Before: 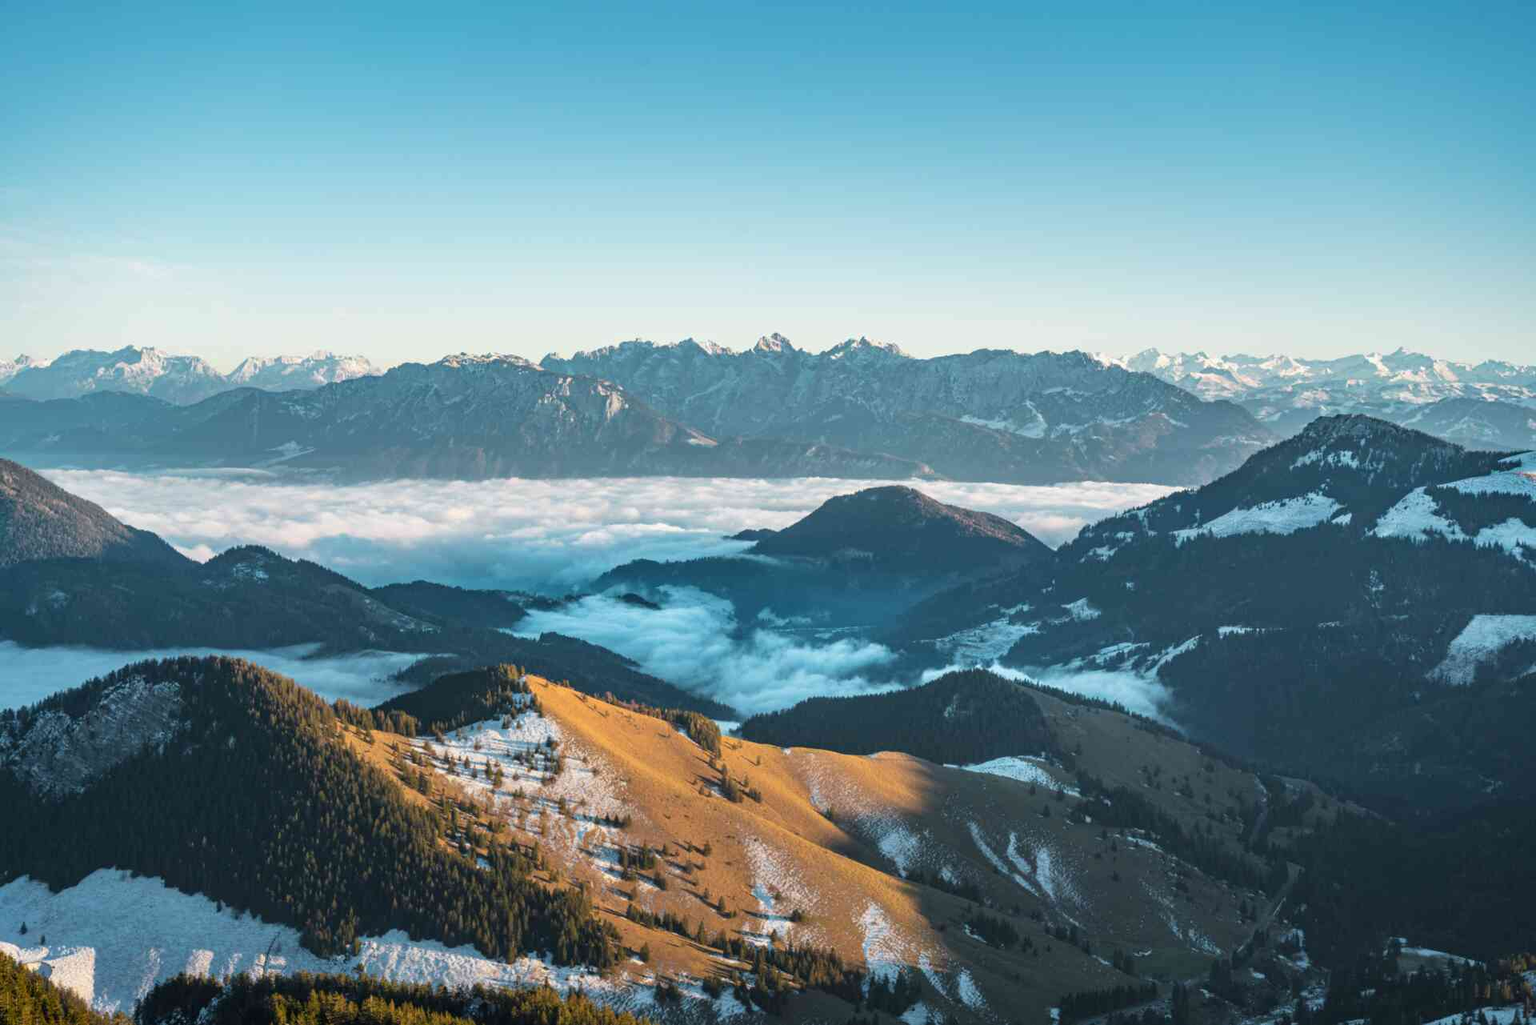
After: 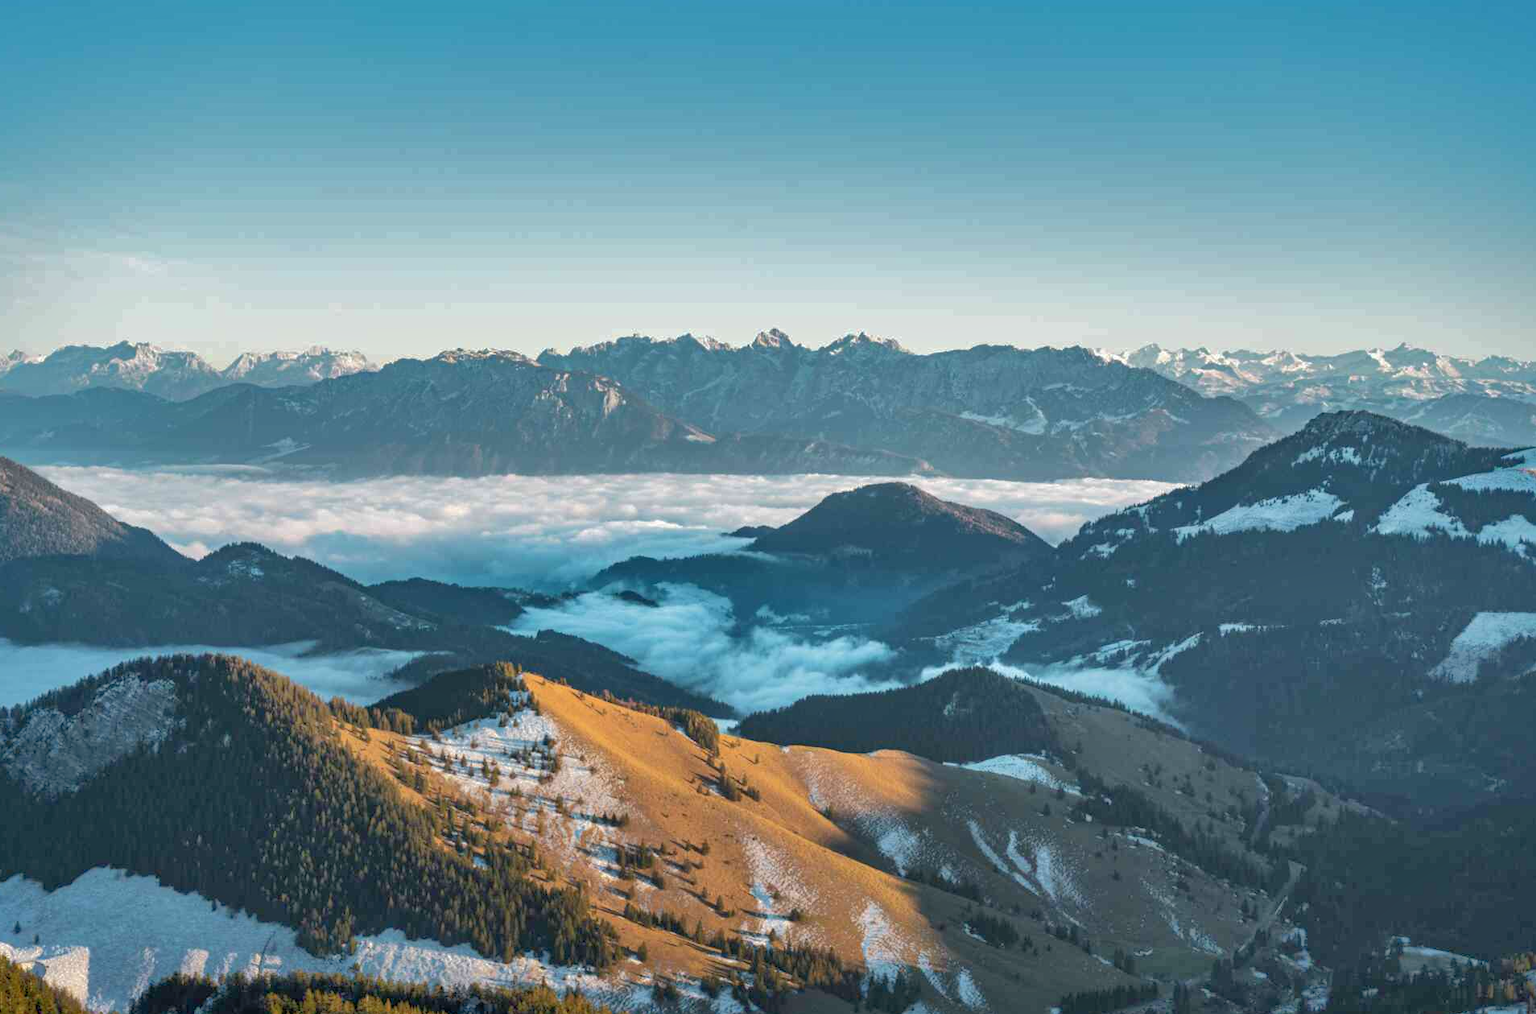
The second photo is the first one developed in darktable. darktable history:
shadows and highlights: shadows 59.19, highlights -60.07, highlights color adjustment 0.614%
crop: left 0.439%, top 0.67%, right 0.144%, bottom 0.61%
contrast equalizer: octaves 7, y [[0.509, 0.517, 0.523, 0.523, 0.517, 0.509], [0.5 ×6], [0.5 ×6], [0 ×6], [0 ×6]]
